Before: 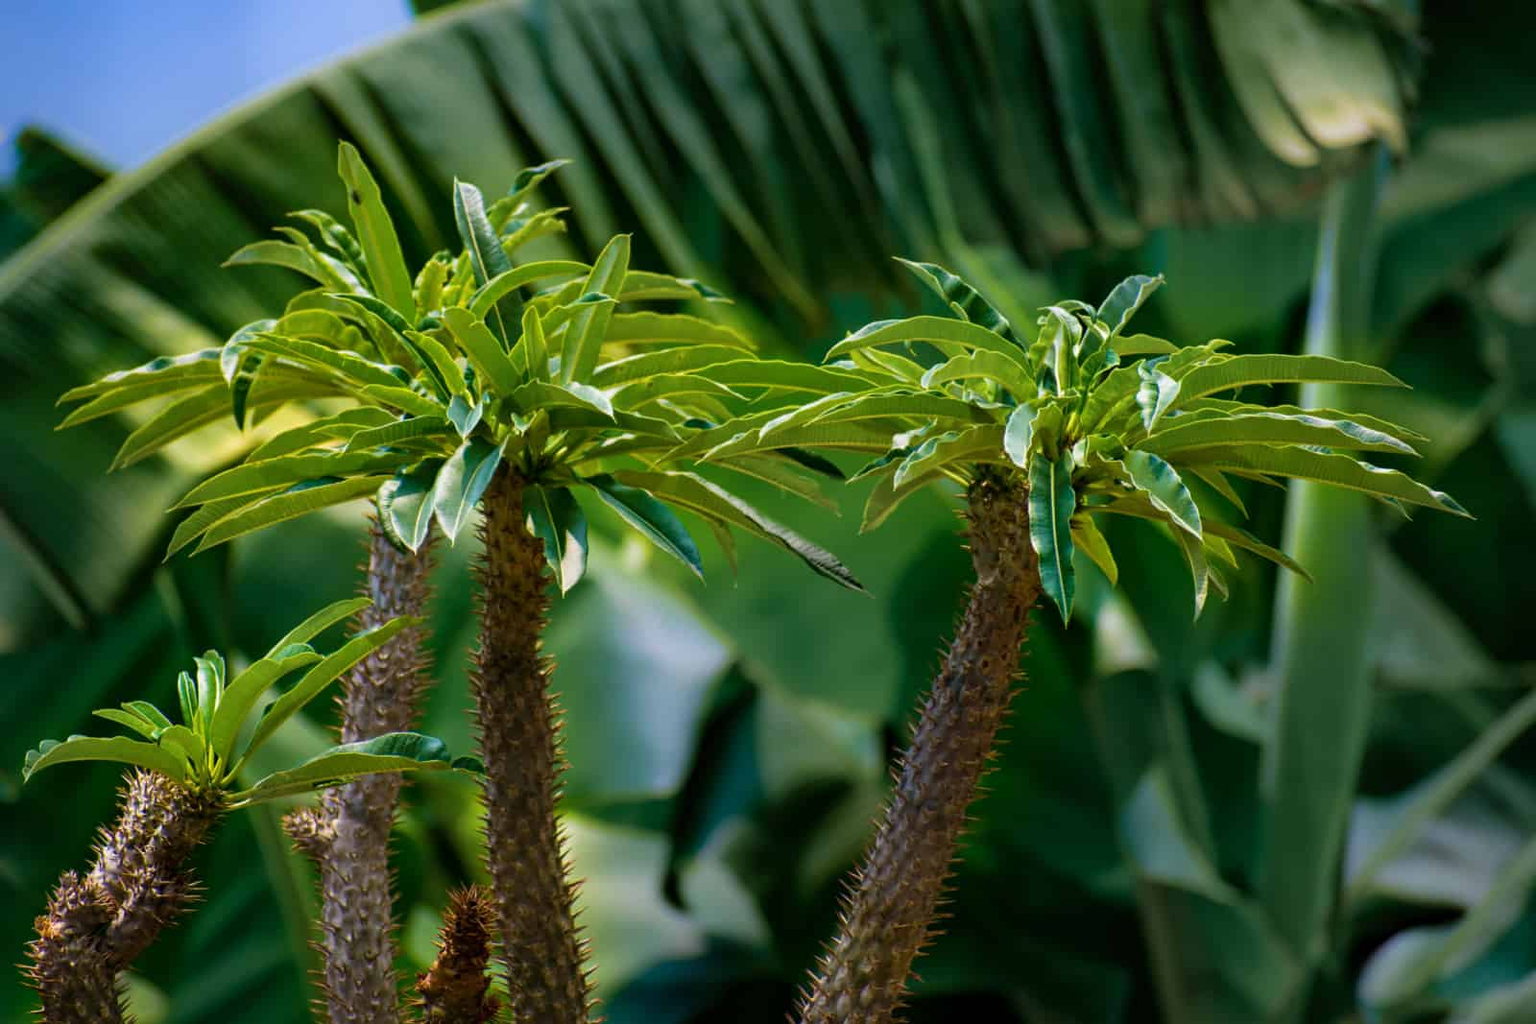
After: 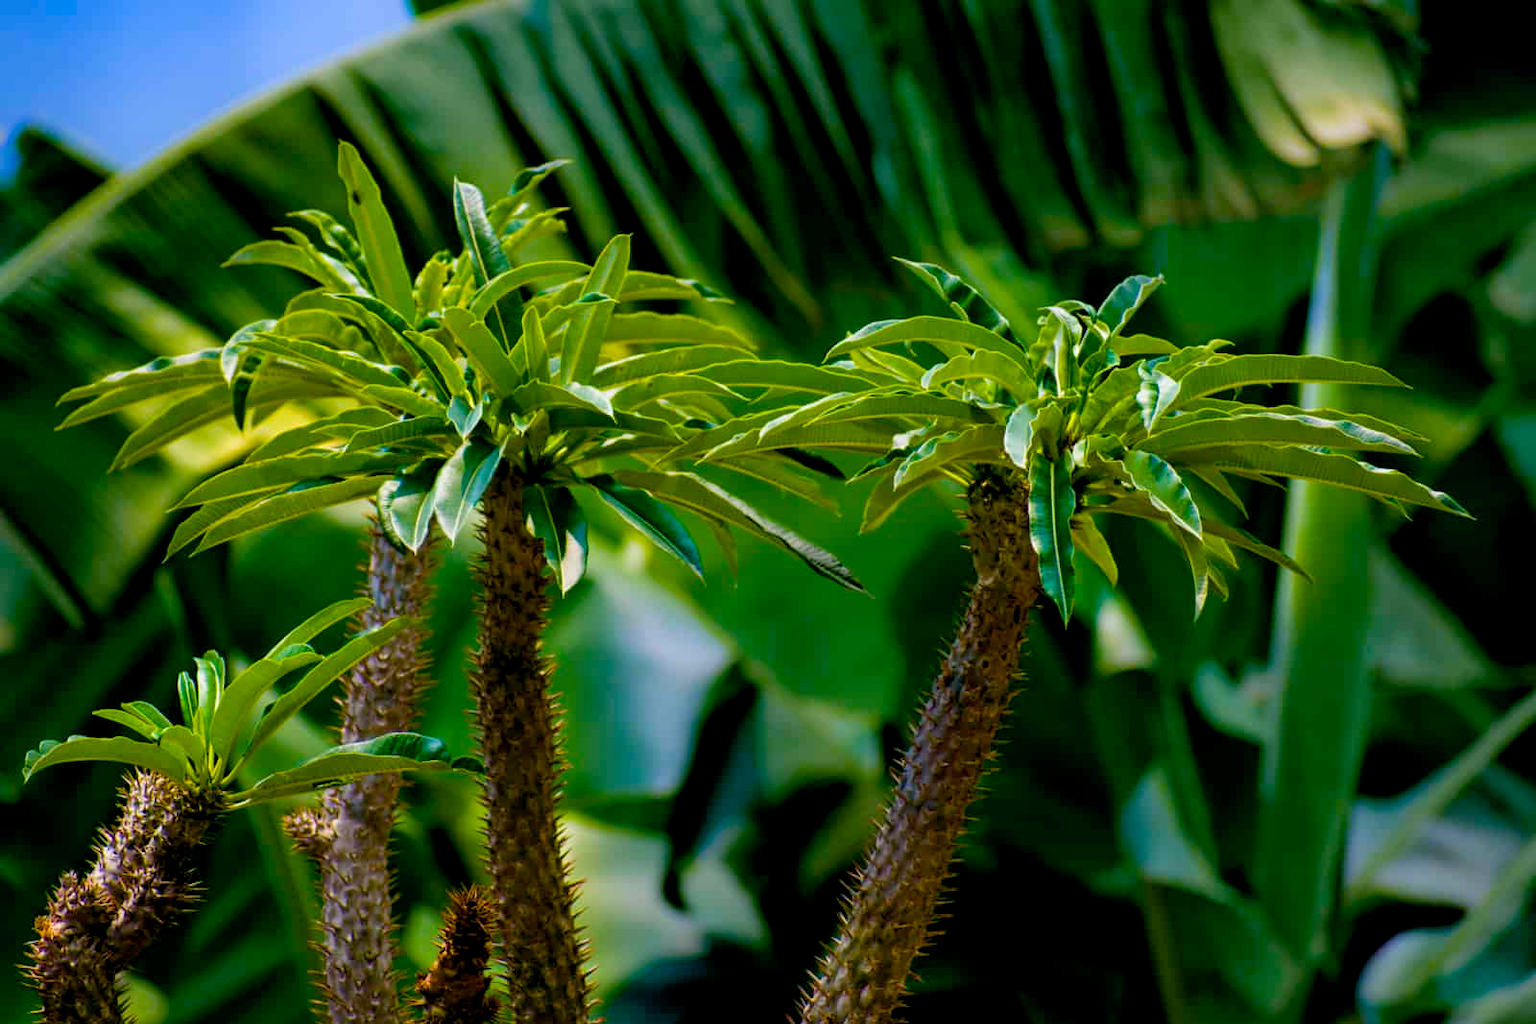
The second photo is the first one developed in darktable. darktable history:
color balance rgb: shadows lift › chroma 2.023%, shadows lift › hue 247.99°, global offset › luminance -0.838%, linear chroma grading › global chroma 15.206%, perceptual saturation grading › global saturation 21.196%, perceptual saturation grading › highlights -19.957%, perceptual saturation grading › shadows 29.541%
shadows and highlights: shadows 21.05, highlights -36.43, soften with gaussian
